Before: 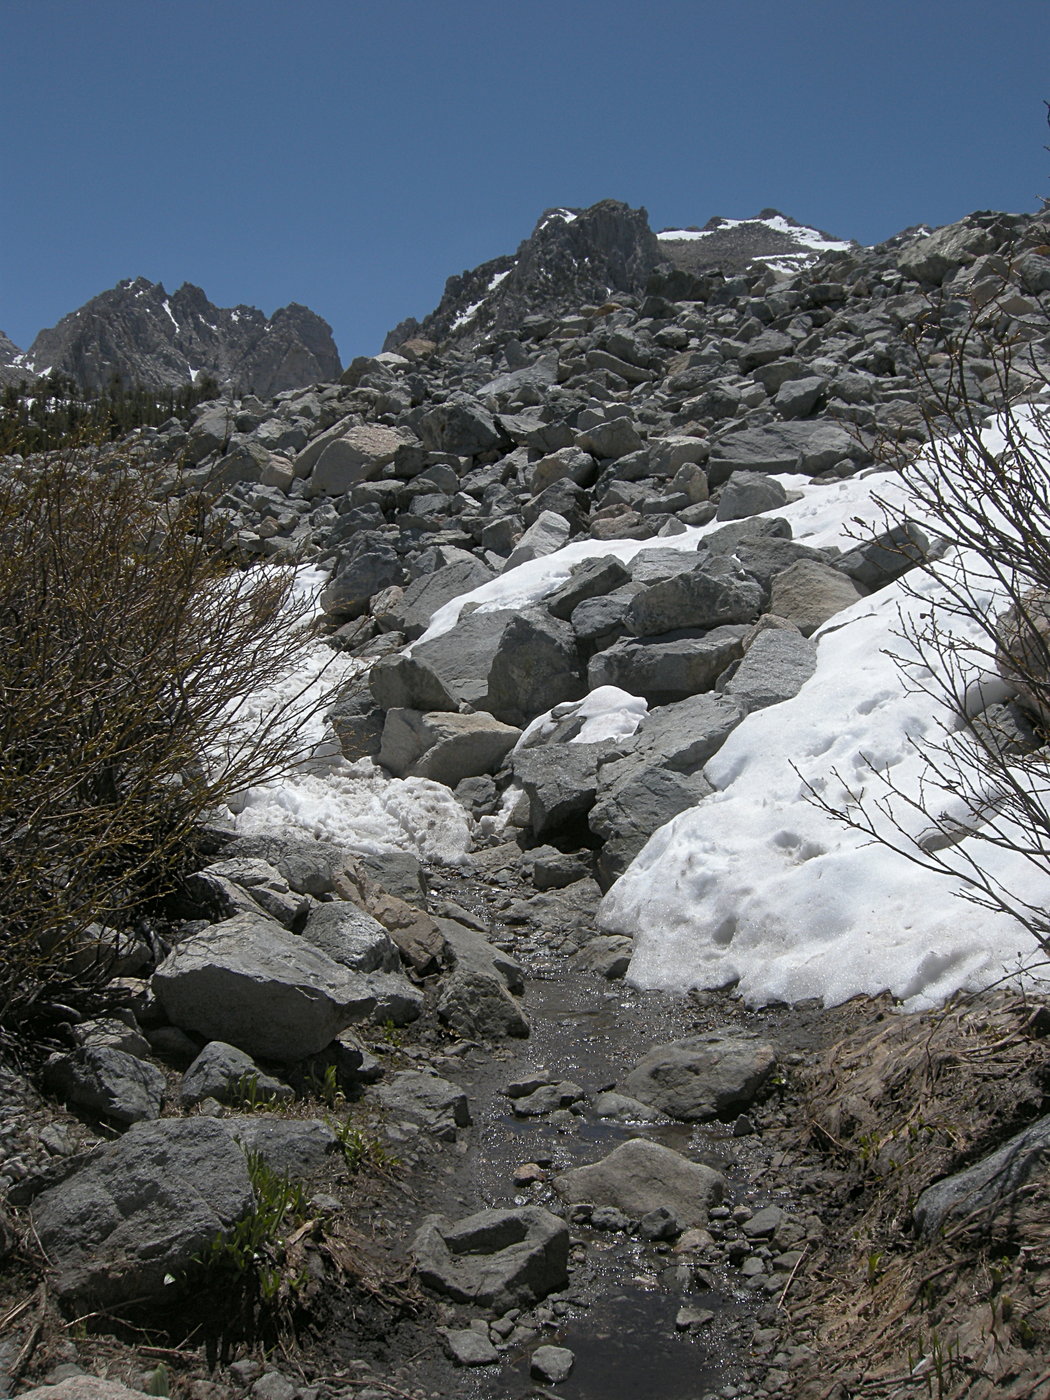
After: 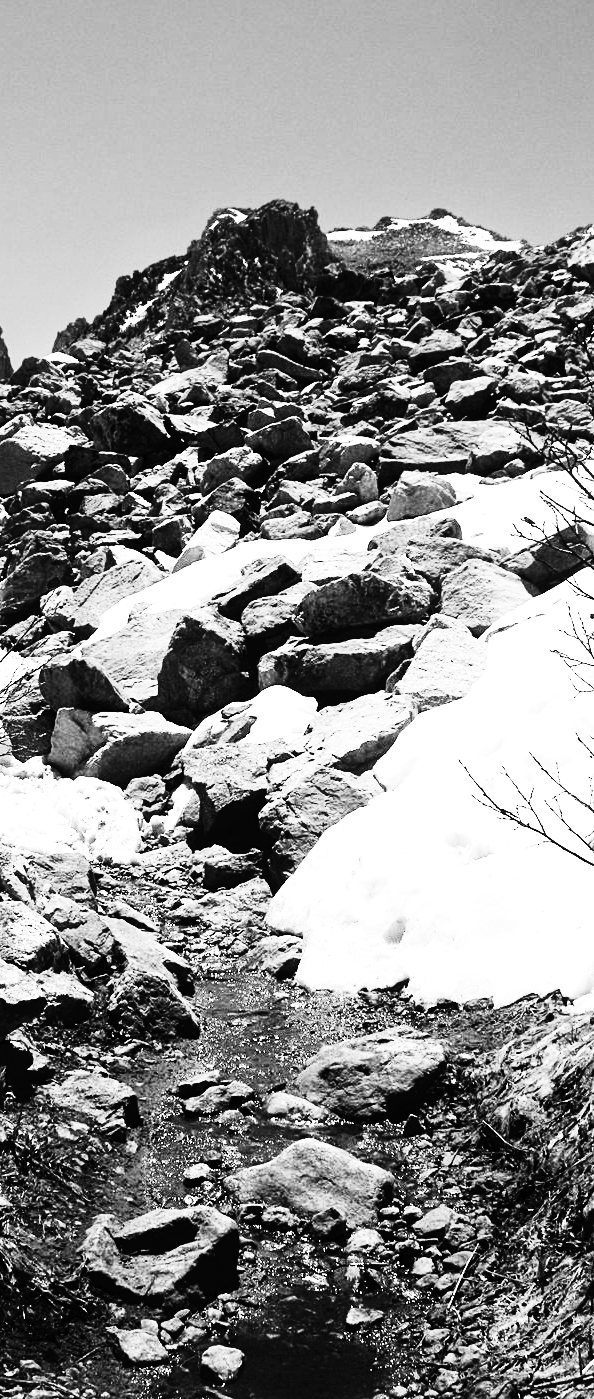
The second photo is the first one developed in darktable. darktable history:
monochrome: a 0, b 0, size 0.5, highlights 0.57
local contrast: mode bilateral grid, contrast 20, coarseness 50, detail 120%, midtone range 0.2
shadows and highlights: shadows 0, highlights 40
crop: left 31.458%, top 0%, right 11.876%
tone equalizer: -8 EV -0.75 EV, -7 EV -0.7 EV, -6 EV -0.6 EV, -5 EV -0.4 EV, -3 EV 0.4 EV, -2 EV 0.6 EV, -1 EV 0.7 EV, +0 EV 0.75 EV, edges refinement/feathering 500, mask exposure compensation -1.57 EV, preserve details no
tone curve: curves: ch0 [(0, 0) (0.003, 0.02) (0.011, 0.023) (0.025, 0.028) (0.044, 0.045) (0.069, 0.063) (0.1, 0.09) (0.136, 0.122) (0.177, 0.166) (0.224, 0.223) (0.277, 0.297) (0.335, 0.384) (0.399, 0.461) (0.468, 0.549) (0.543, 0.632) (0.623, 0.705) (0.709, 0.772) (0.801, 0.844) (0.898, 0.91) (1, 1)], preserve colors none
rgb curve: curves: ch0 [(0, 0) (0.21, 0.15) (0.24, 0.21) (0.5, 0.75) (0.75, 0.96) (0.89, 0.99) (1, 1)]; ch1 [(0, 0.02) (0.21, 0.13) (0.25, 0.2) (0.5, 0.67) (0.75, 0.9) (0.89, 0.97) (1, 1)]; ch2 [(0, 0.02) (0.21, 0.13) (0.25, 0.2) (0.5, 0.67) (0.75, 0.9) (0.89, 0.97) (1, 1)], compensate middle gray true
contrast brightness saturation: contrast 0.08, saturation 0.2
